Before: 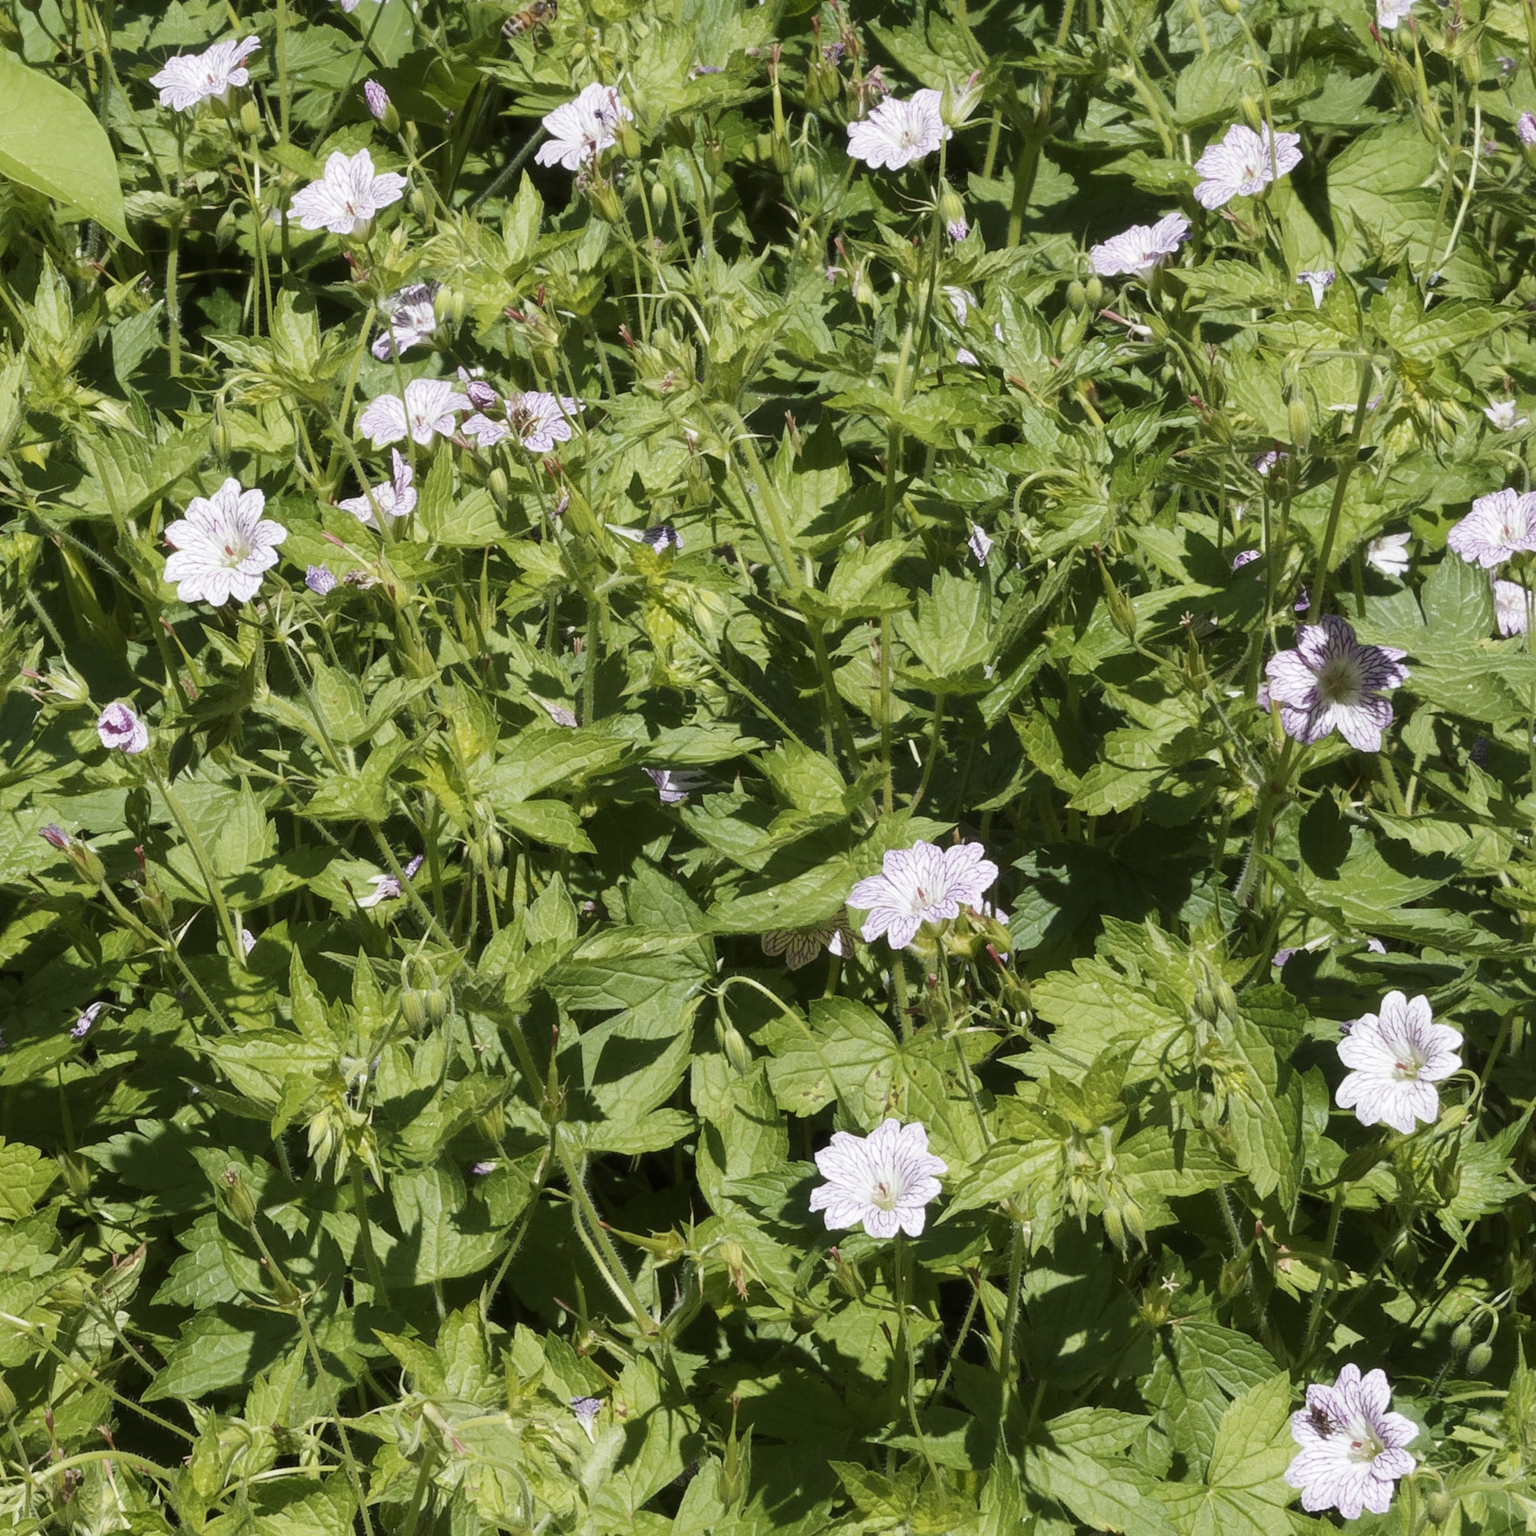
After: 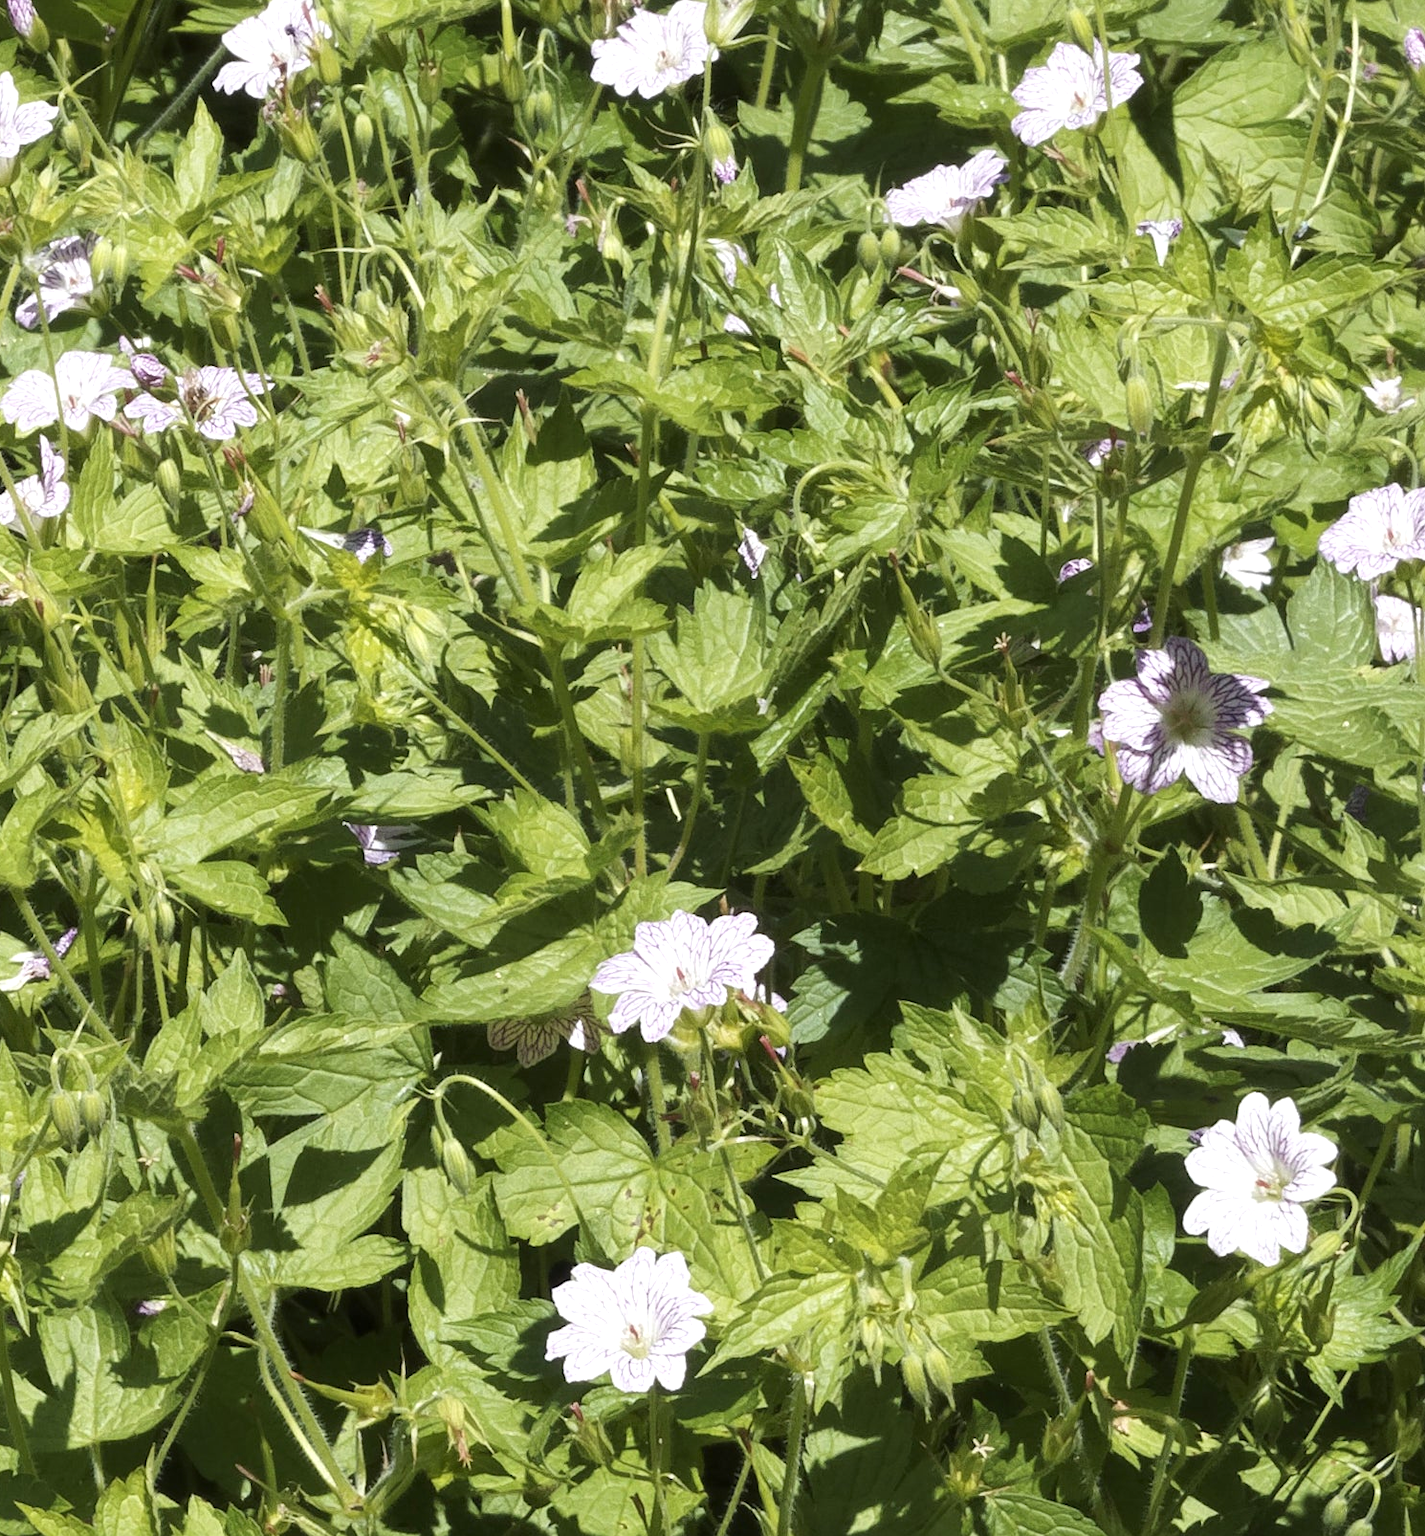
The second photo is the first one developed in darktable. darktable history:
exposure: exposure 0.435 EV, compensate highlight preservation false
crop: left 23.405%, top 5.82%, bottom 11.612%
